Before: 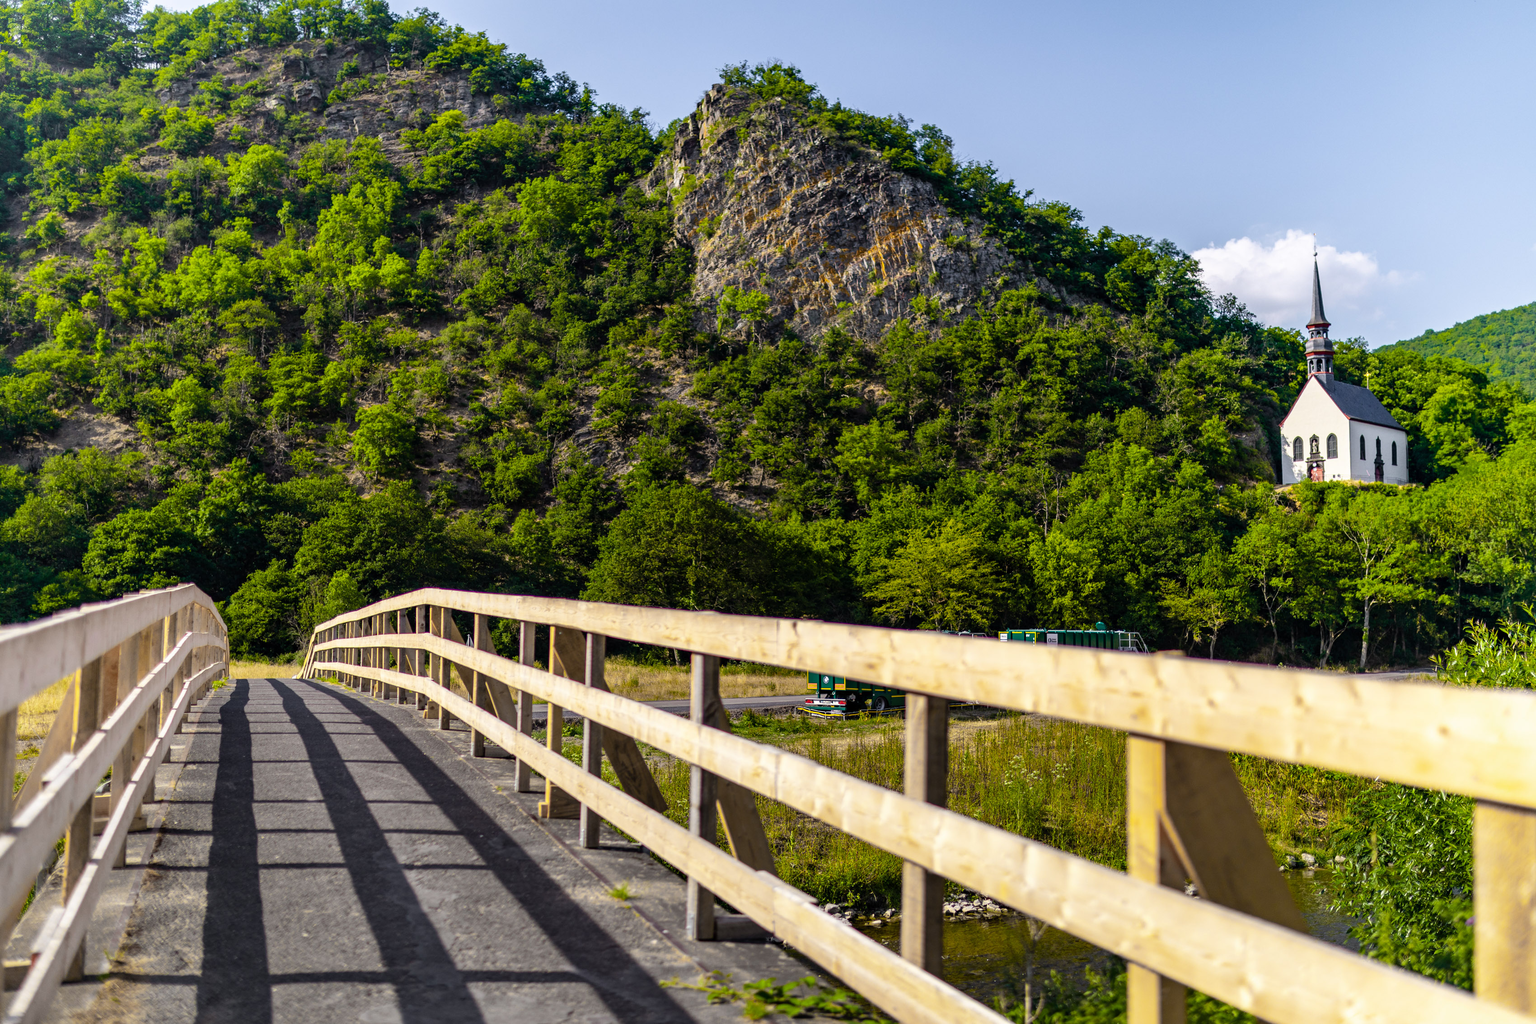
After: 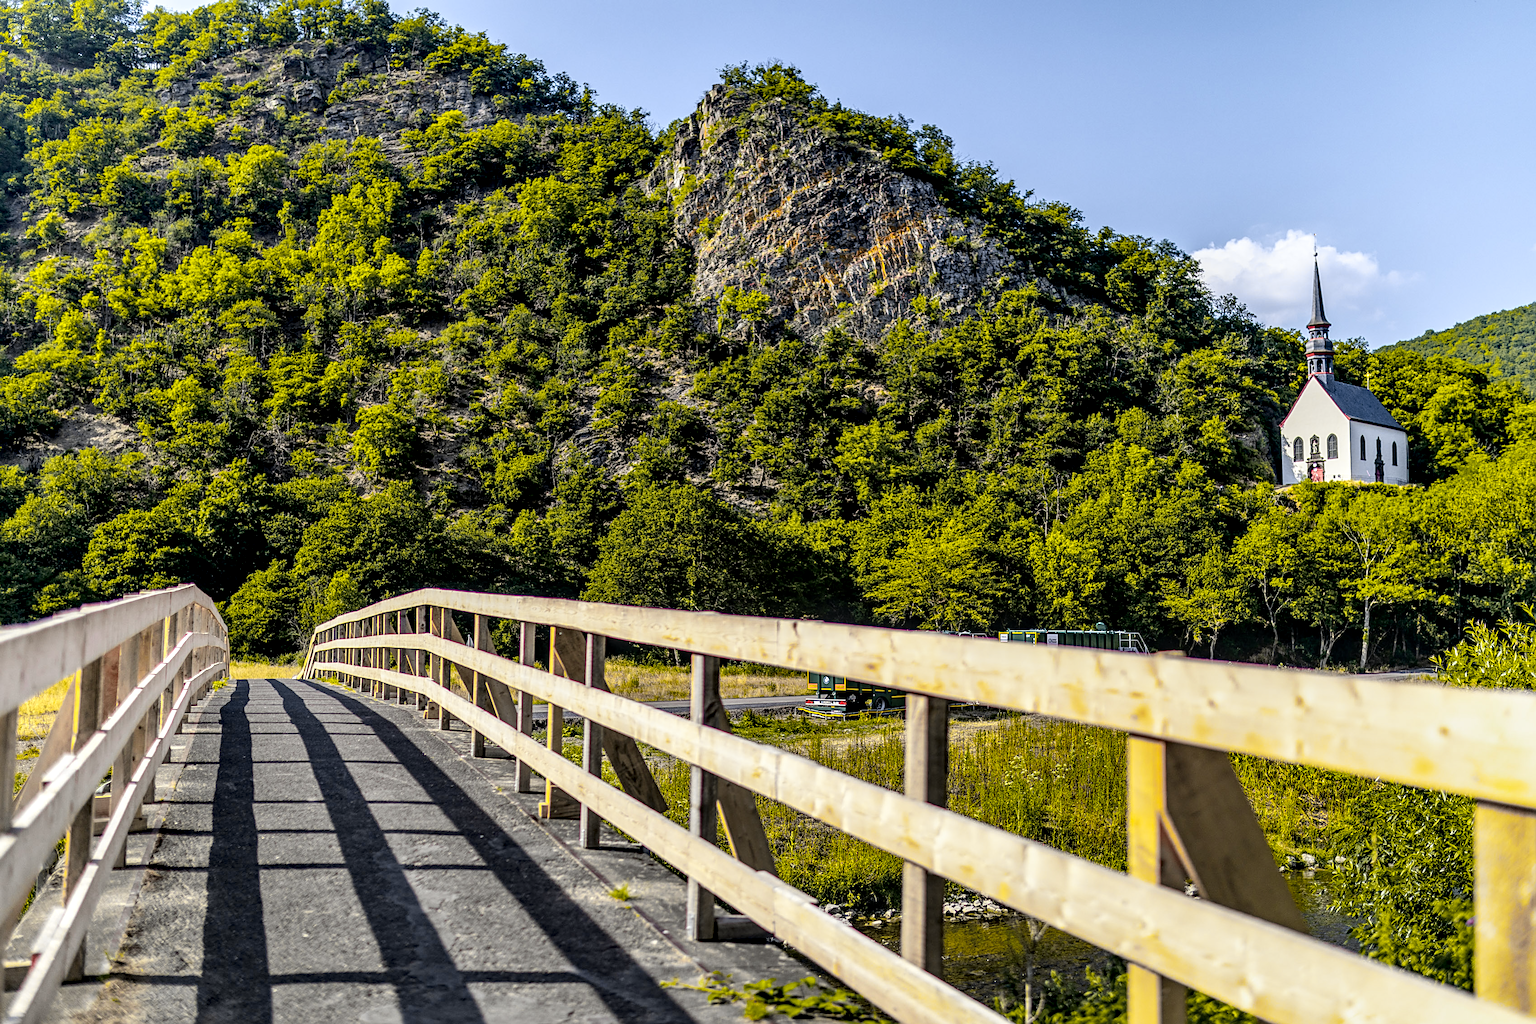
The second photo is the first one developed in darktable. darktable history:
shadows and highlights: shadows 37.27, highlights -28.18, soften with gaussian
contrast brightness saturation: contrast 0.08, saturation 0.02
tone curve: curves: ch0 [(0, 0) (0.07, 0.052) (0.23, 0.254) (0.486, 0.53) (0.822, 0.825) (0.994, 0.955)]; ch1 [(0, 0) (0.226, 0.261) (0.379, 0.442) (0.469, 0.472) (0.495, 0.495) (0.514, 0.504) (0.561, 0.568) (0.59, 0.612) (1, 1)]; ch2 [(0, 0) (0.269, 0.299) (0.459, 0.441) (0.498, 0.499) (0.523, 0.52) (0.586, 0.569) (0.635, 0.617) (0.659, 0.681) (0.718, 0.764) (1, 1)], color space Lab, independent channels, preserve colors none
sharpen: radius 2.767
local contrast: highlights 59%, detail 145%
